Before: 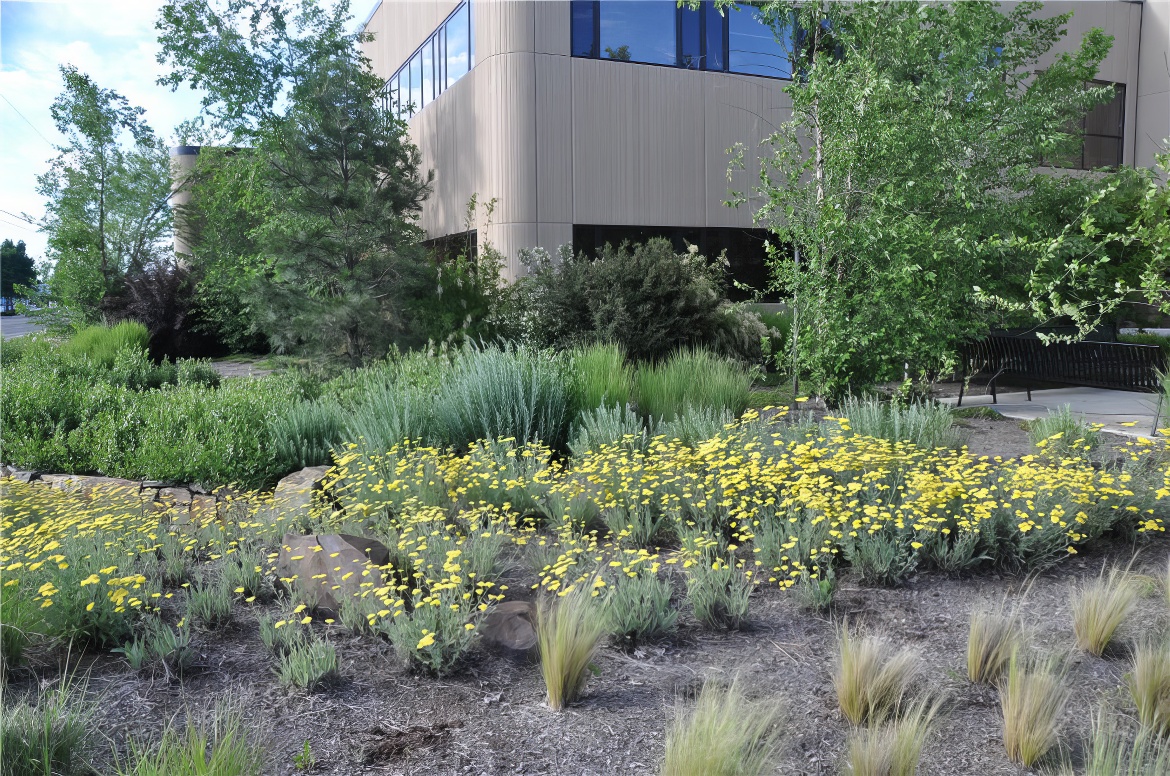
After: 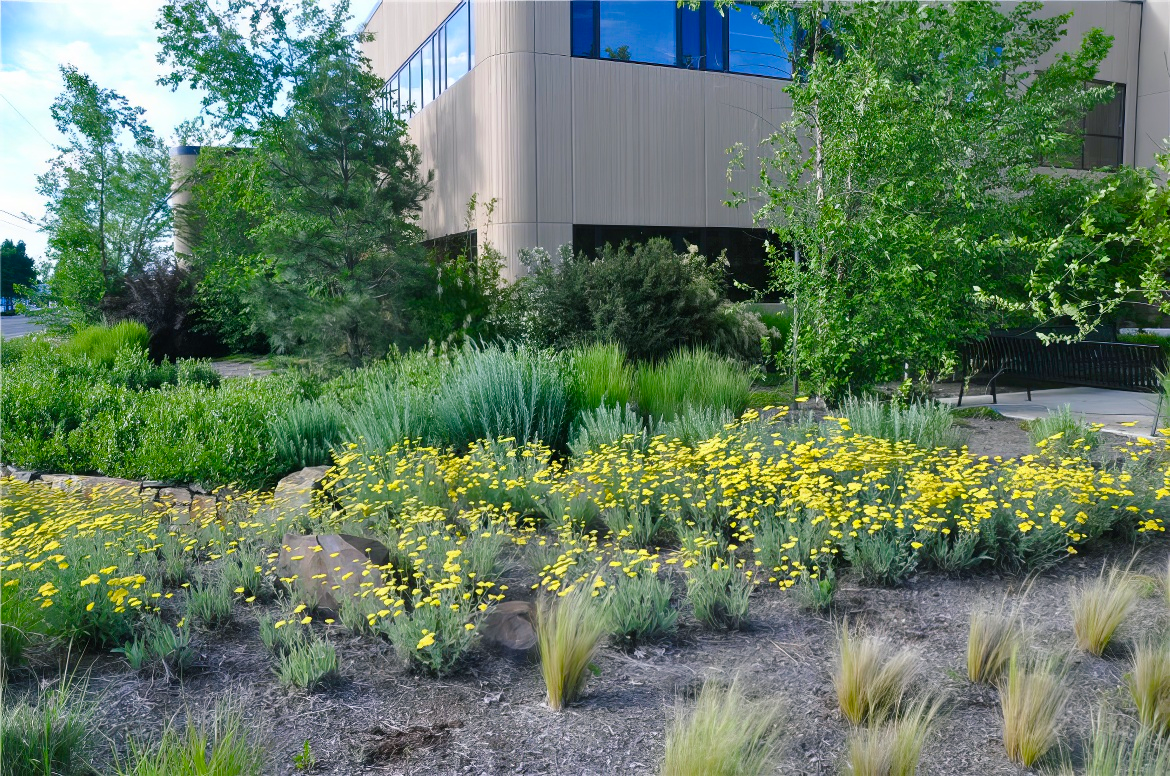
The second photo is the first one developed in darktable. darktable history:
color balance rgb: shadows lift › luminance -7.479%, shadows lift › chroma 2.116%, shadows lift › hue 165.3°, linear chroma grading › global chroma 7.599%, perceptual saturation grading › global saturation 27.249%, perceptual saturation grading › highlights -27.865%, perceptual saturation grading › mid-tones 15.85%, perceptual saturation grading › shadows 33.52%, global vibrance 20%
